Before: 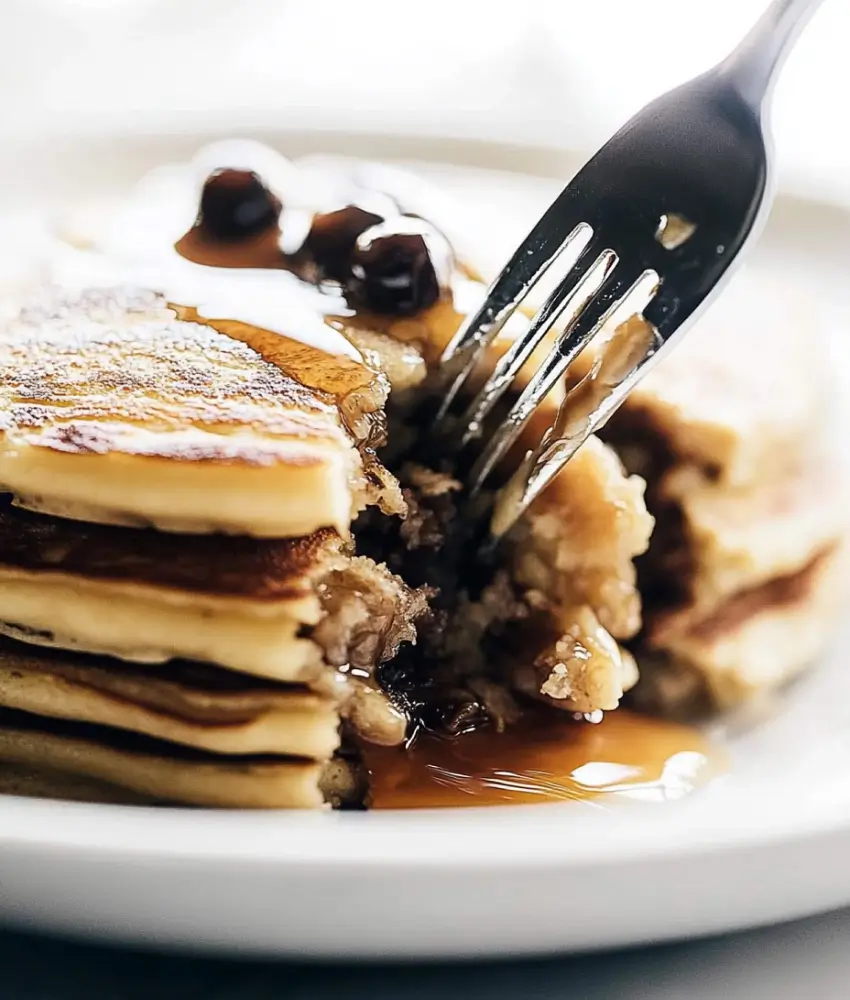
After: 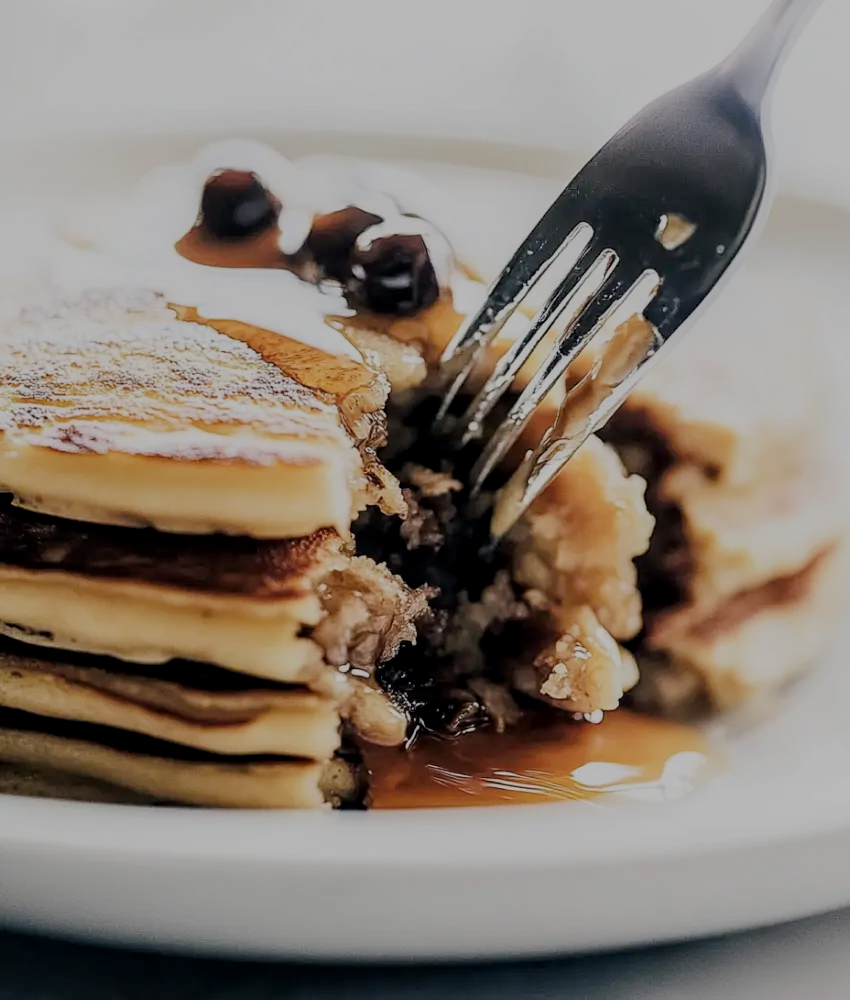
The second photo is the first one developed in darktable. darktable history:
filmic rgb: black relative exposure -8.02 EV, white relative exposure 8.02 EV, threshold 3 EV, hardness 2.48, latitude 9.57%, contrast 0.729, highlights saturation mix 9.66%, shadows ↔ highlights balance 2.25%, enable highlight reconstruction true
local contrast: on, module defaults
